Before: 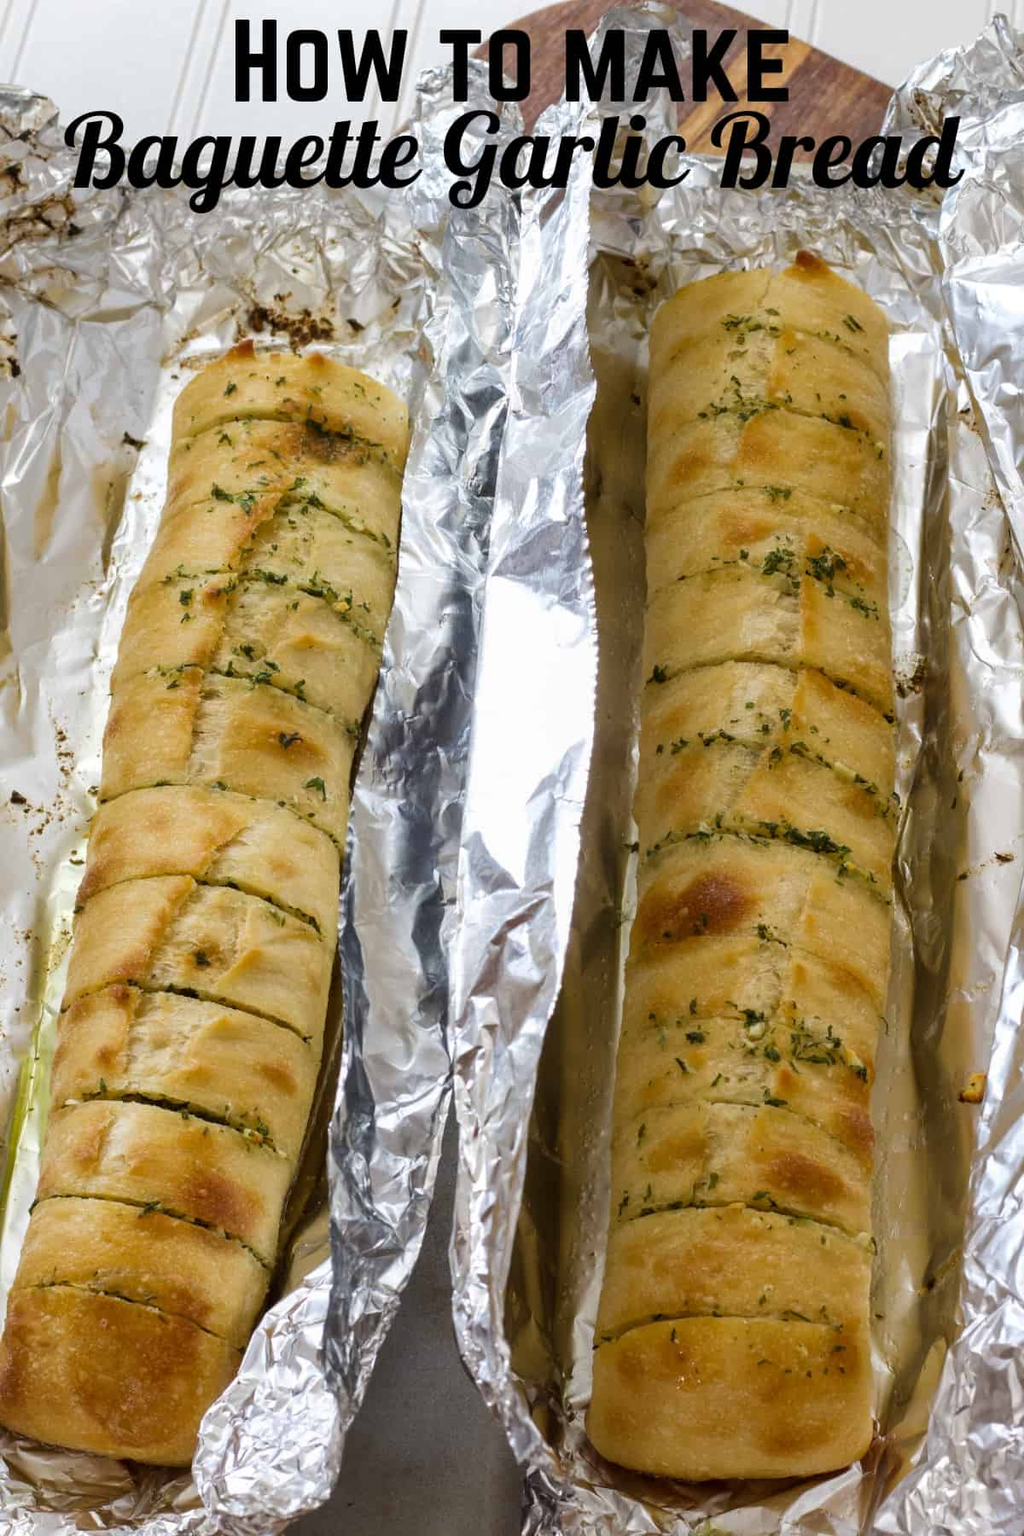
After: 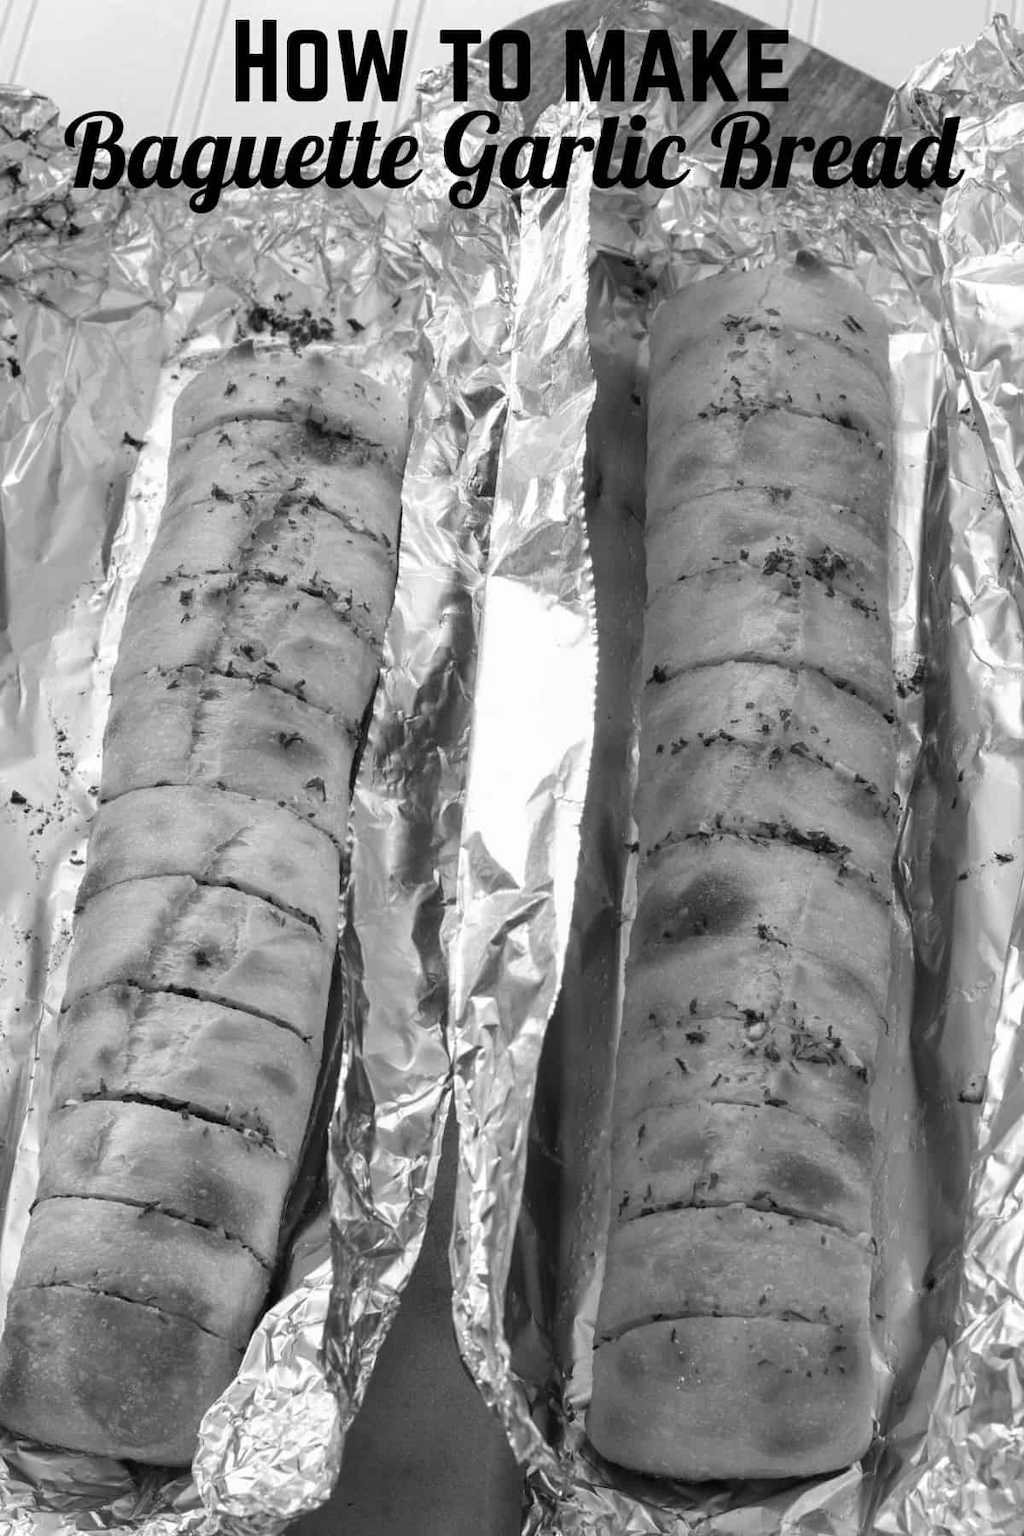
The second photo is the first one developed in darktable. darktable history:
monochrome: a 32, b 64, size 2.3, highlights 1
exposure: compensate highlight preservation false
